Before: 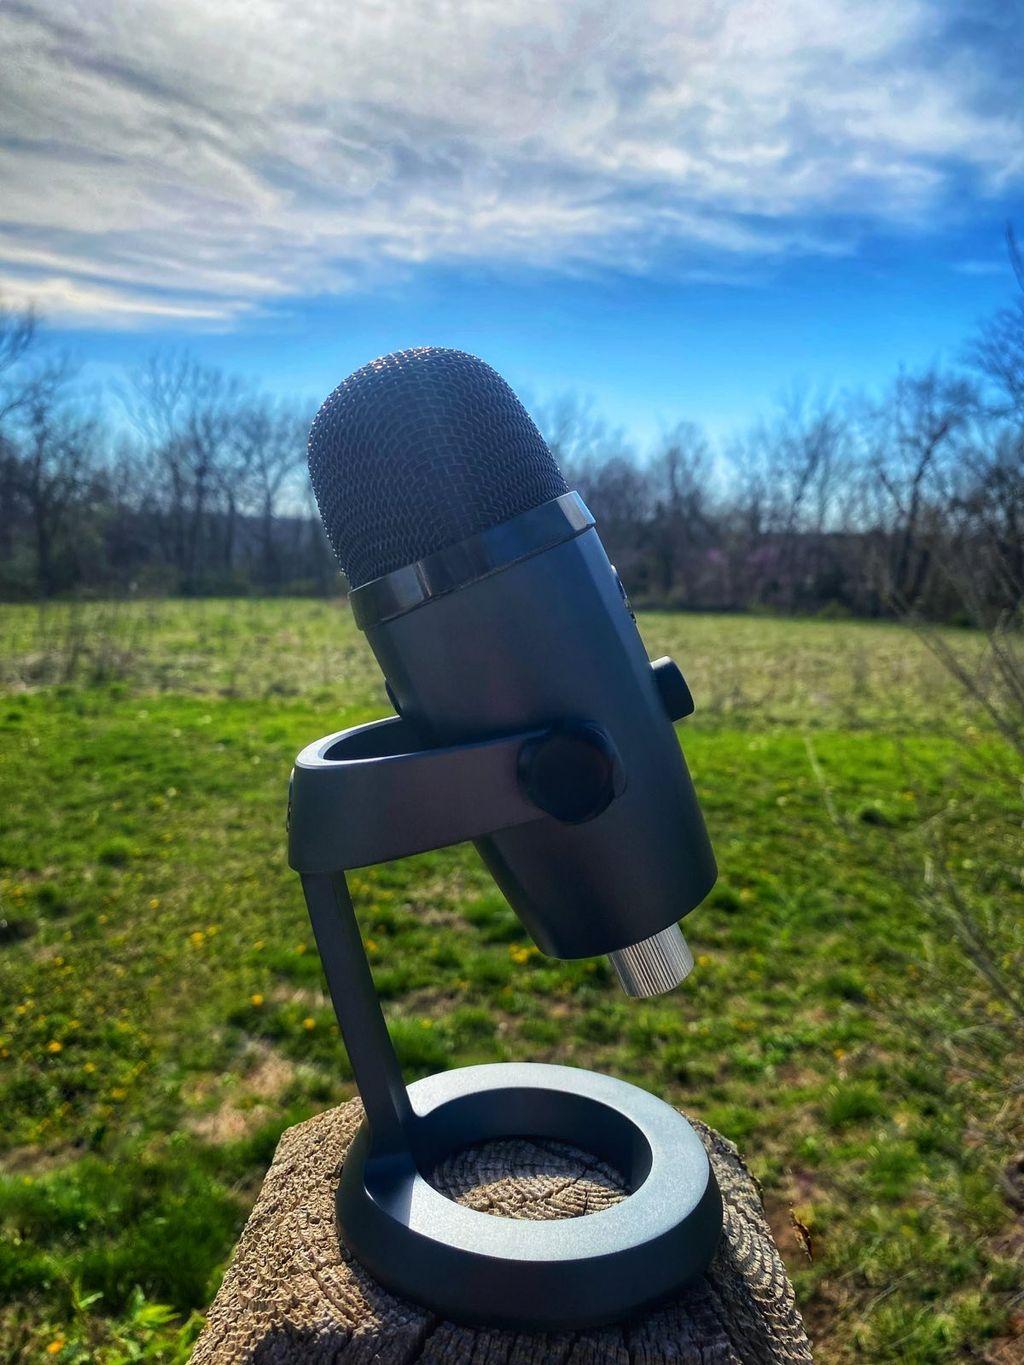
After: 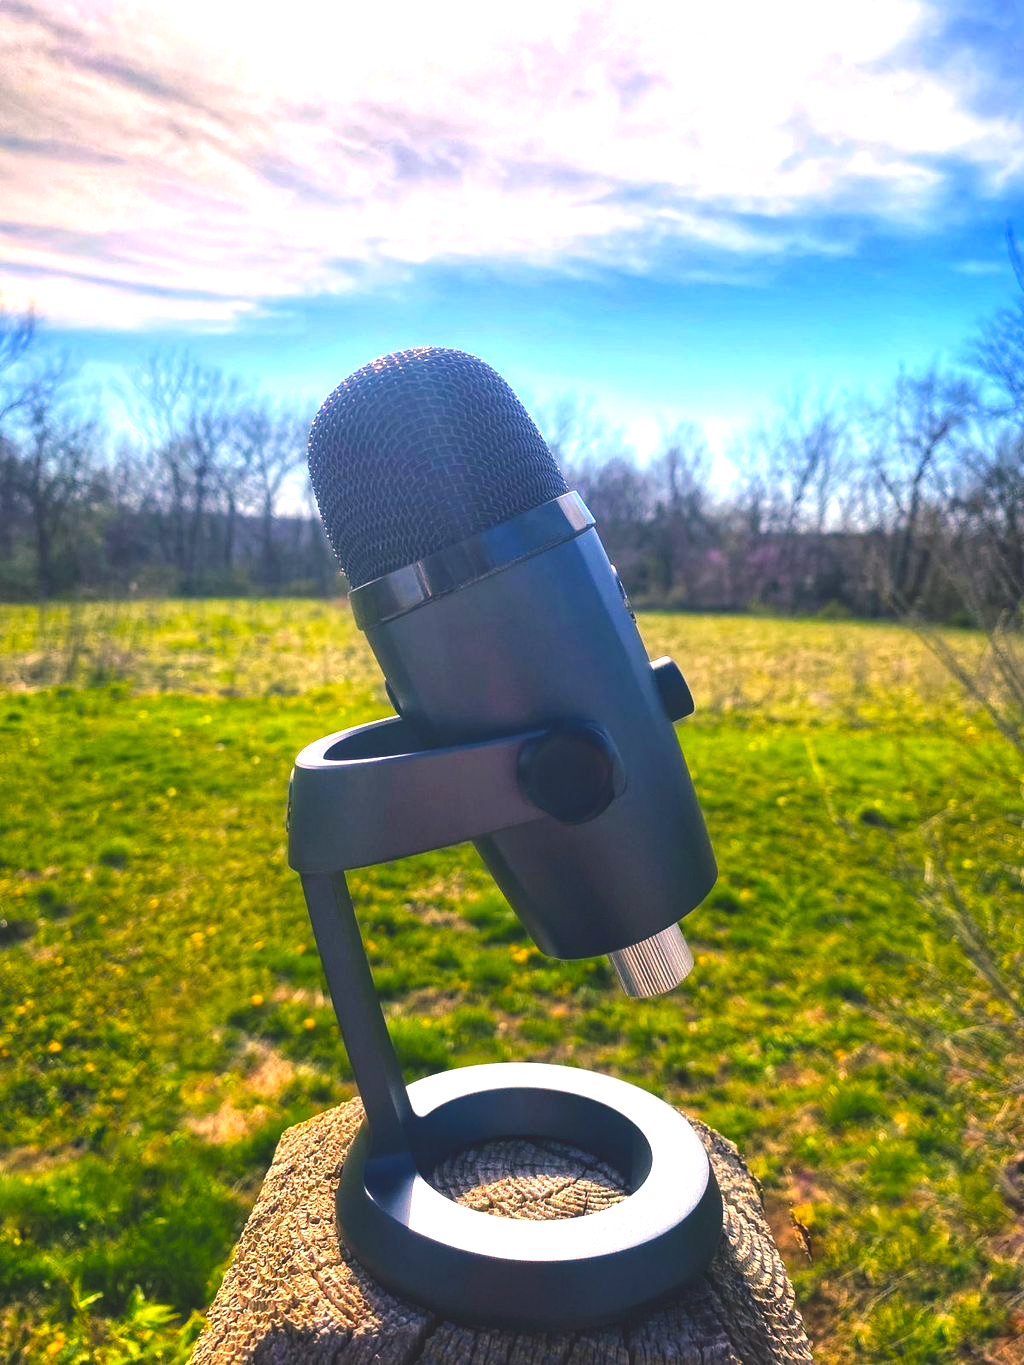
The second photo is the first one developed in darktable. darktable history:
exposure: black level correction -0.006, exposure 1 EV, compensate highlight preservation false
color balance rgb: highlights gain › chroma 4.429%, highlights gain › hue 34.31°, global offset › luminance 0.471%, global offset › hue 57.6°, perceptual saturation grading › global saturation 30.452%
